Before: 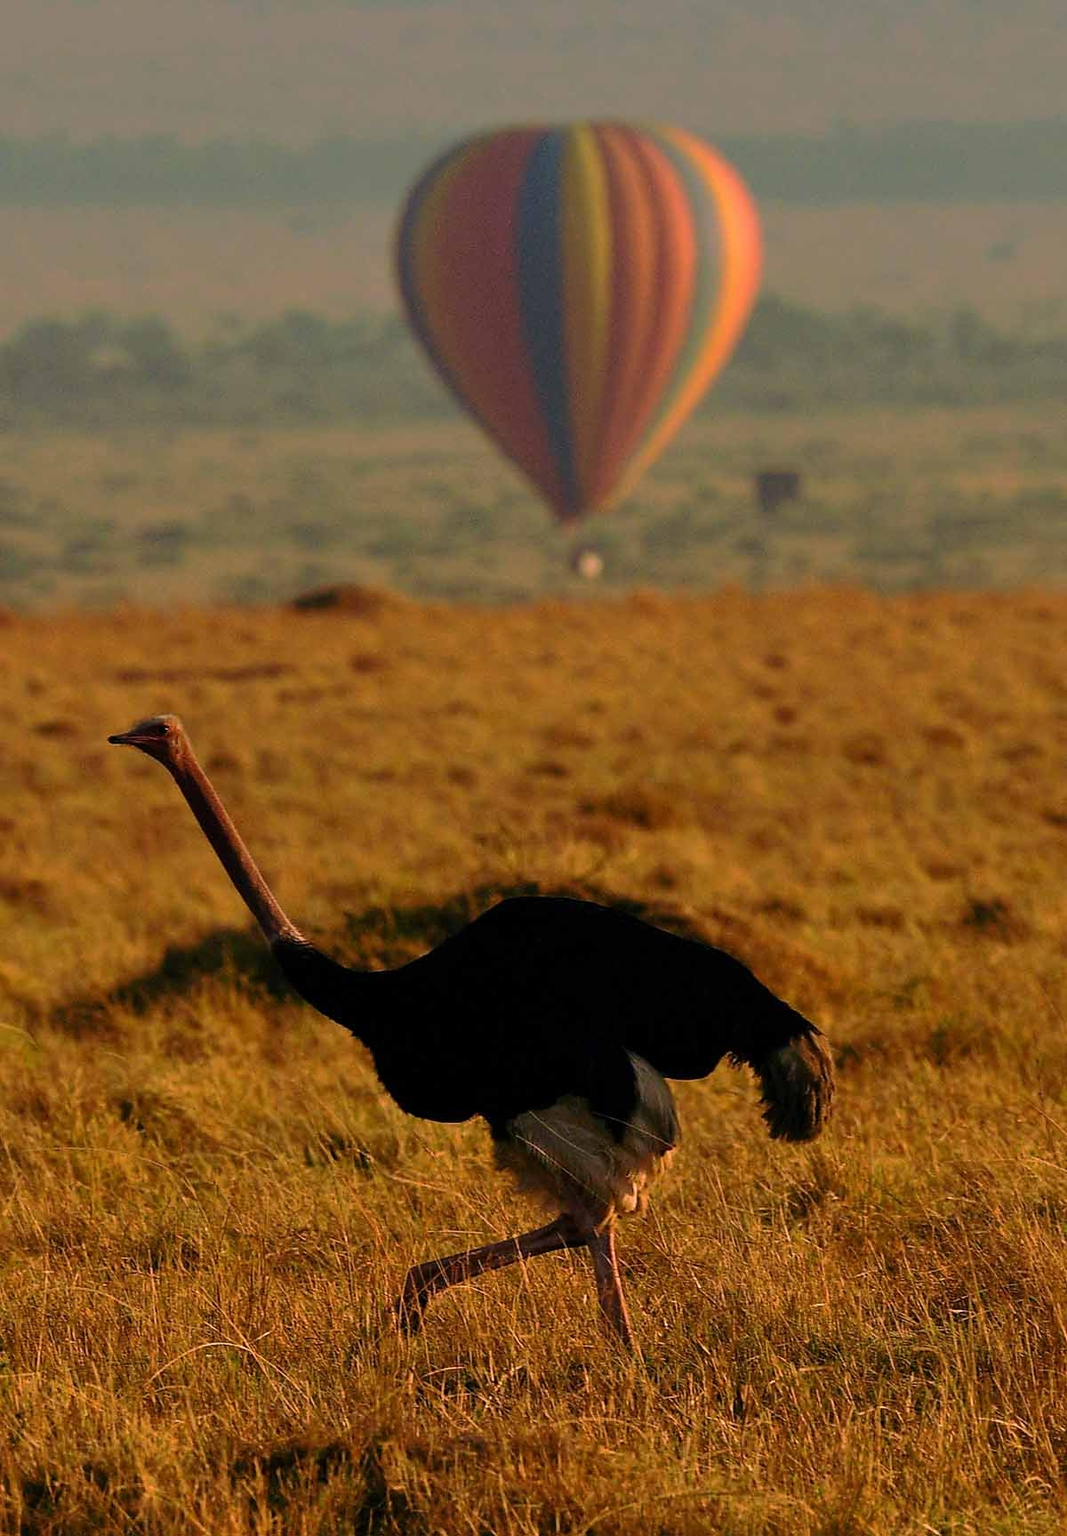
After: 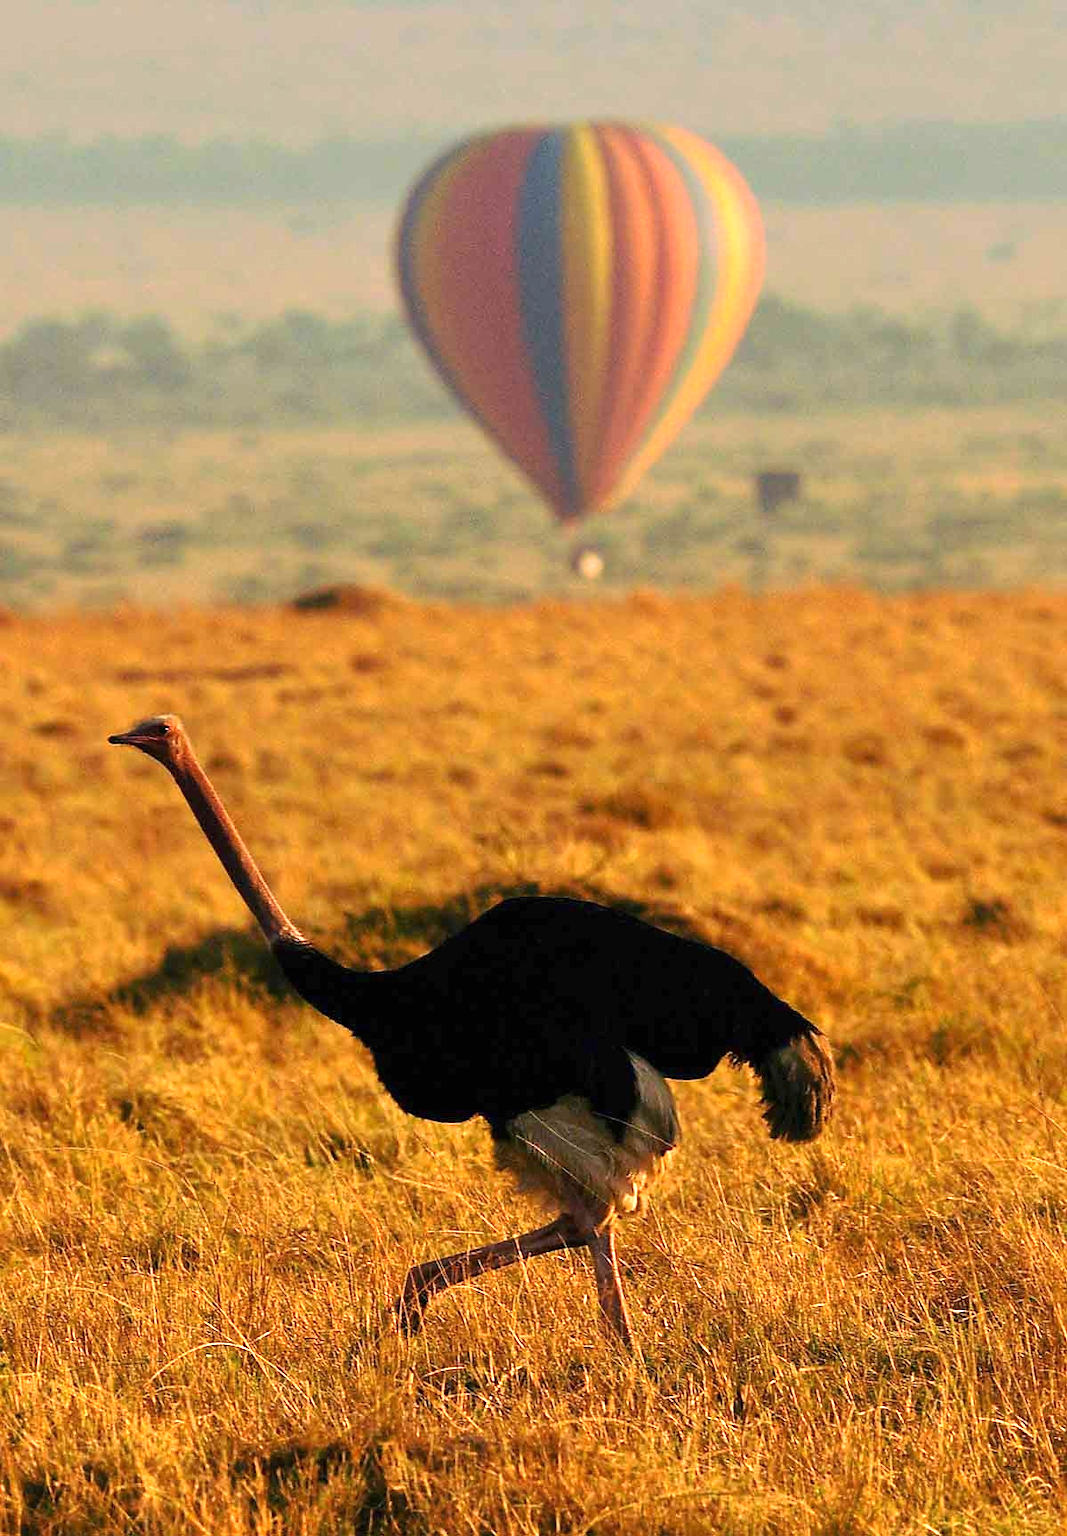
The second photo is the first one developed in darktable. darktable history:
exposure: black level correction 0, exposure 1.279 EV, compensate highlight preservation false
